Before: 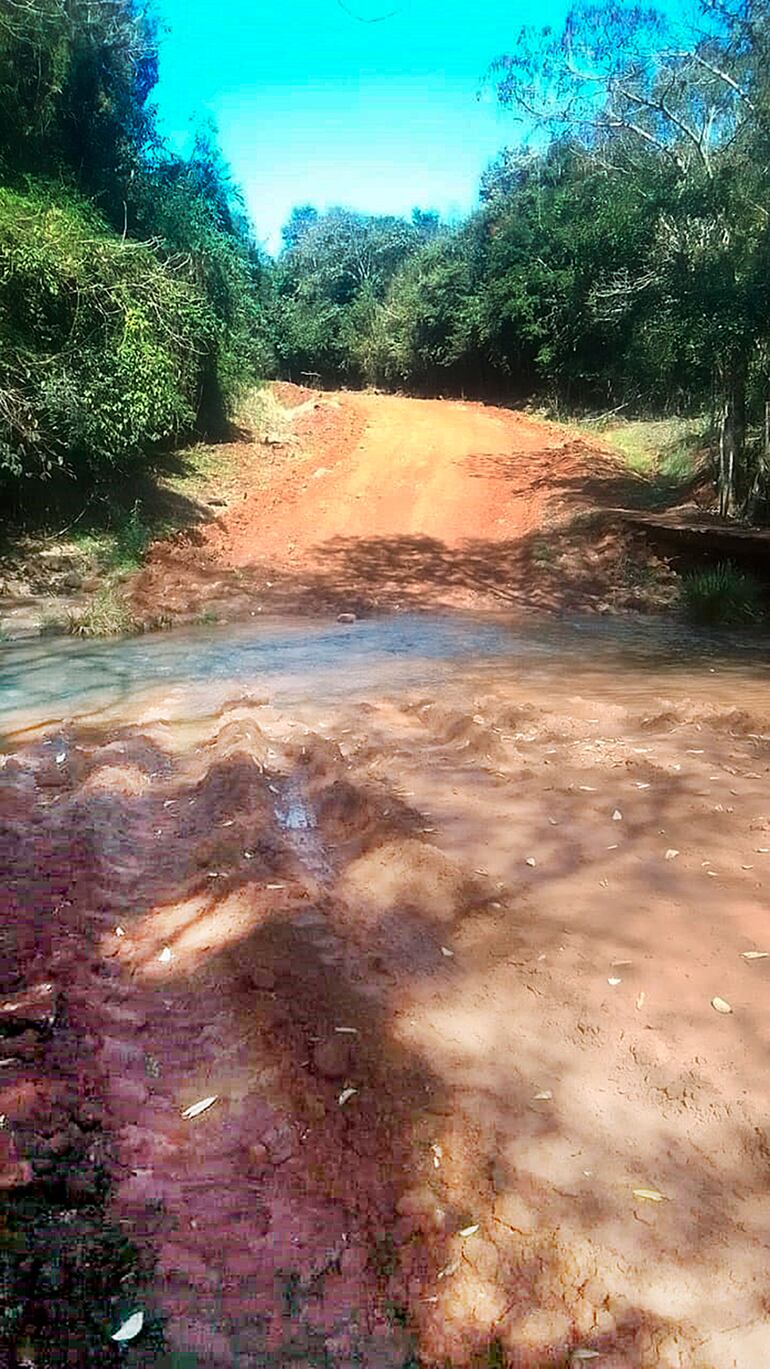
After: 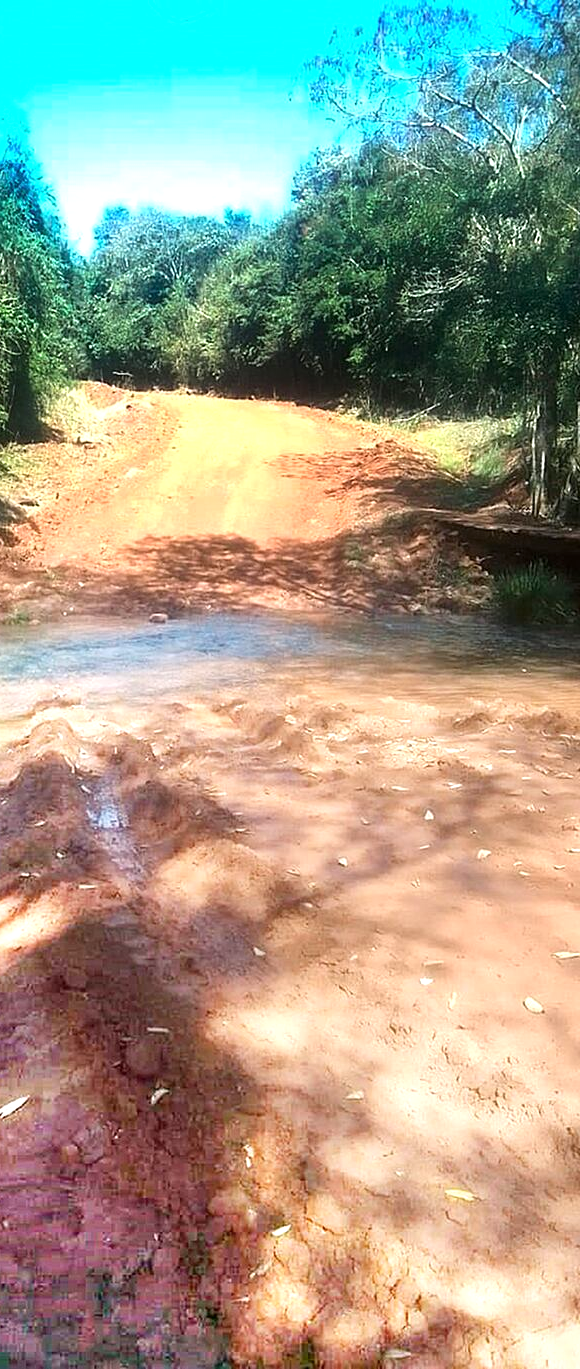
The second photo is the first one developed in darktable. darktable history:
crop and rotate: left 24.6%
exposure: exposure 0.566 EV, compensate highlight preservation false
